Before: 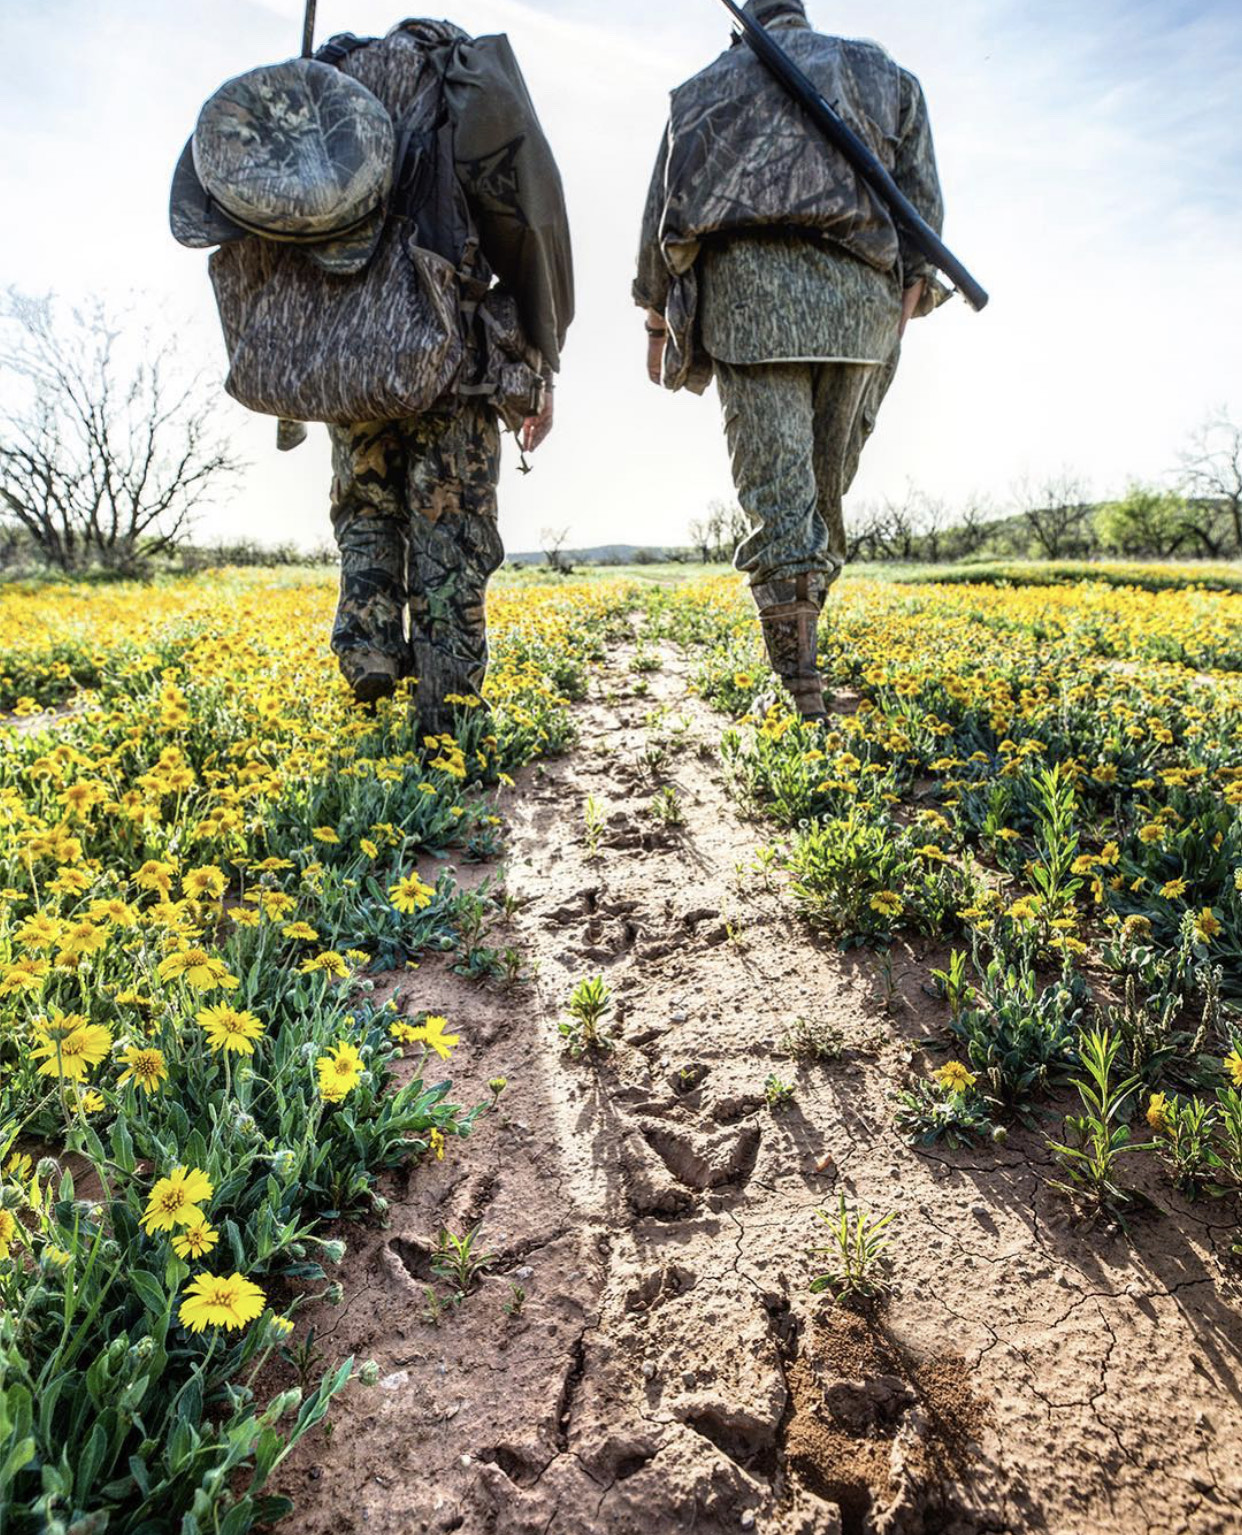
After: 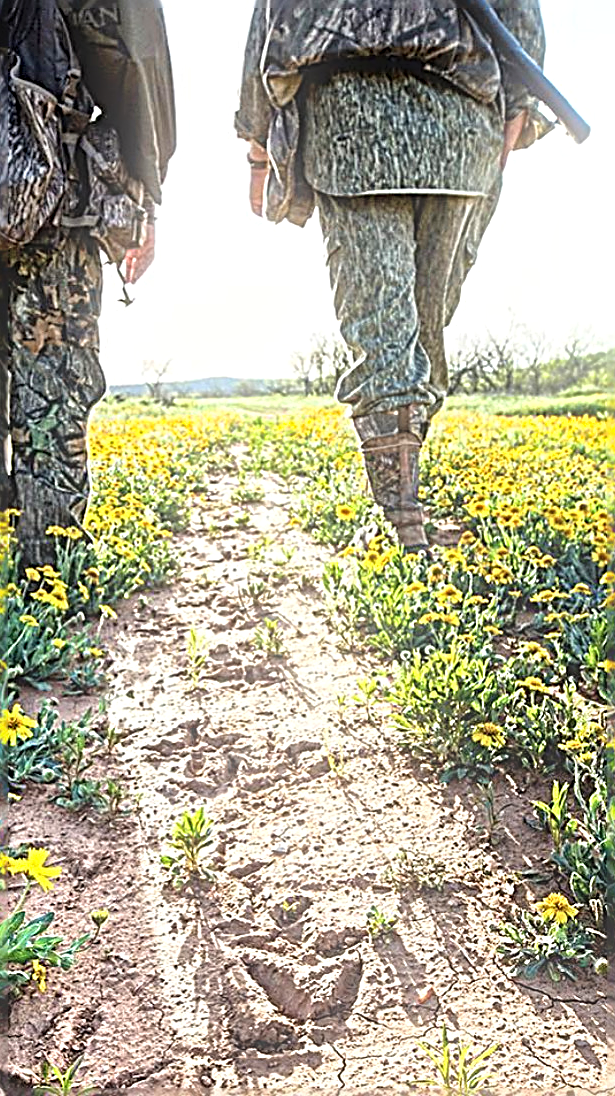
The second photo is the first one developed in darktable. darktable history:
exposure: exposure 0.2 EV, compensate highlight preservation false
crop: left 32.075%, top 10.976%, right 18.355%, bottom 17.596%
bloom: size 15%, threshold 97%, strength 7%
shadows and highlights: soften with gaussian
sharpen: radius 3.158, amount 1.731
